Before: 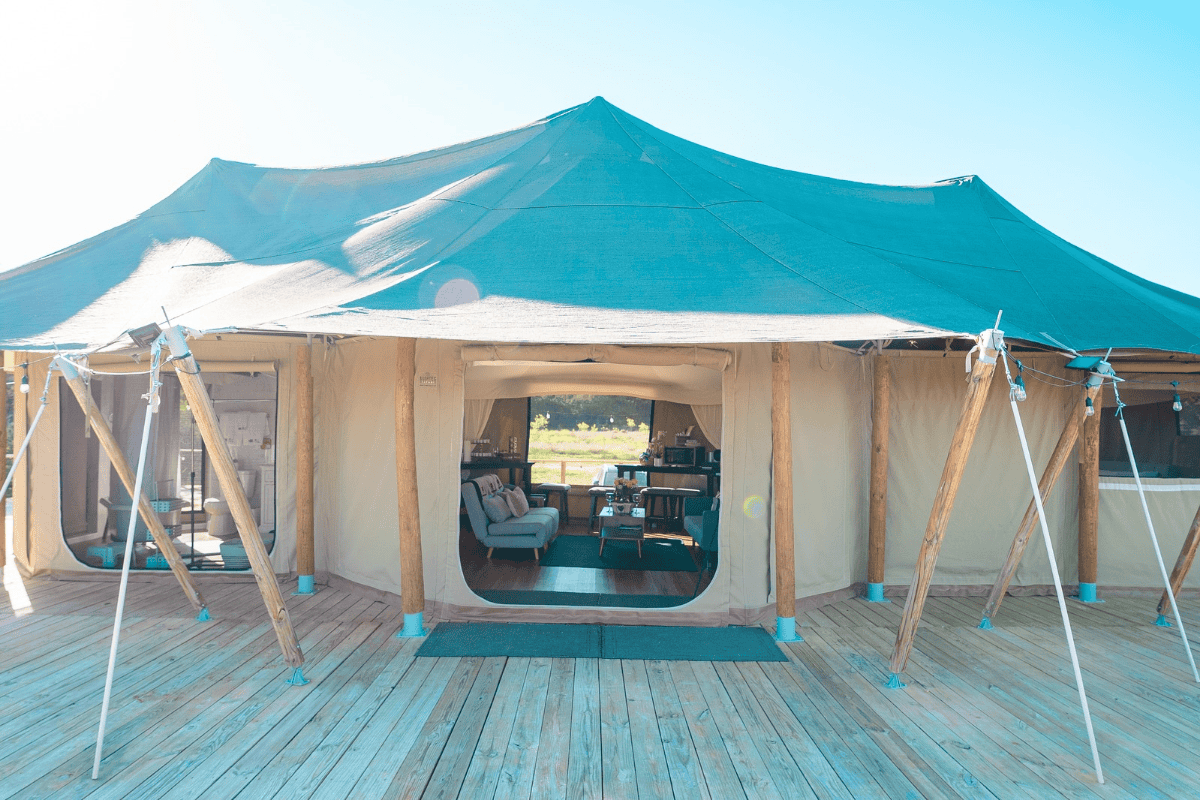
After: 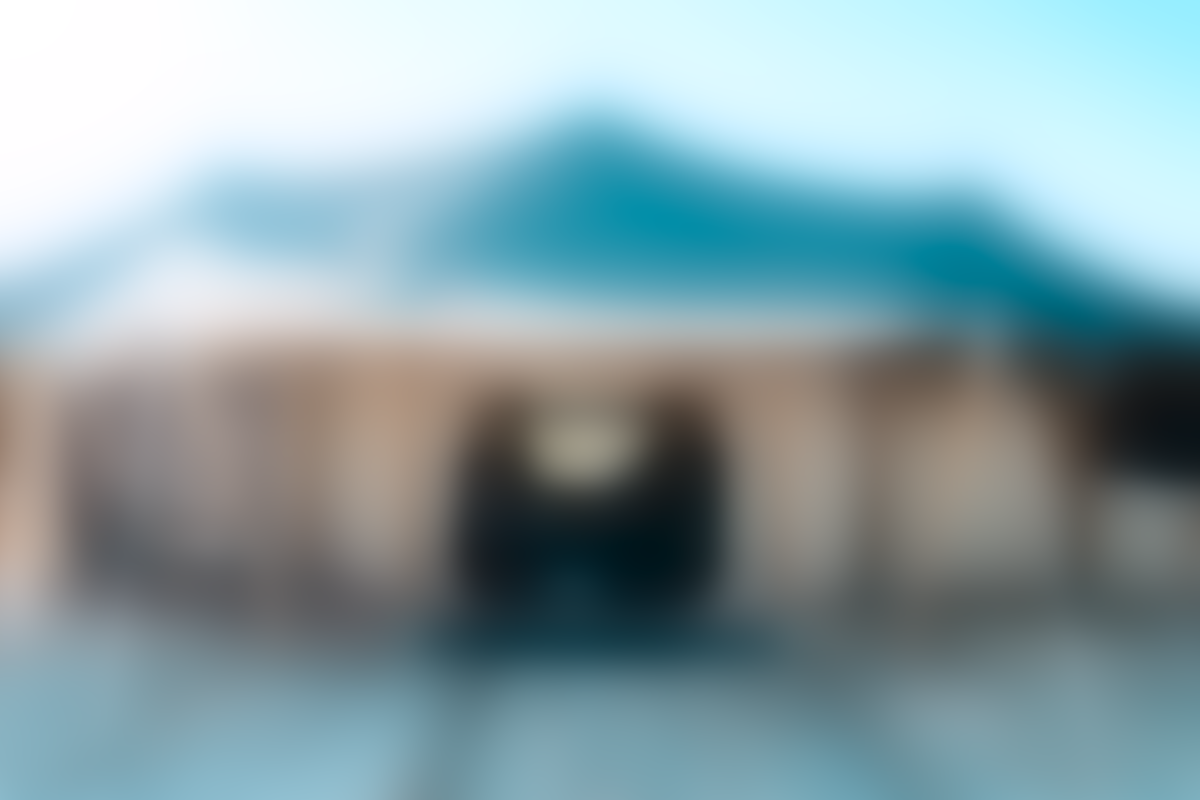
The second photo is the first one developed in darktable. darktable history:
lowpass: radius 31.92, contrast 1.72, brightness -0.98, saturation 0.94
white balance: red 1.009, blue 1.027
